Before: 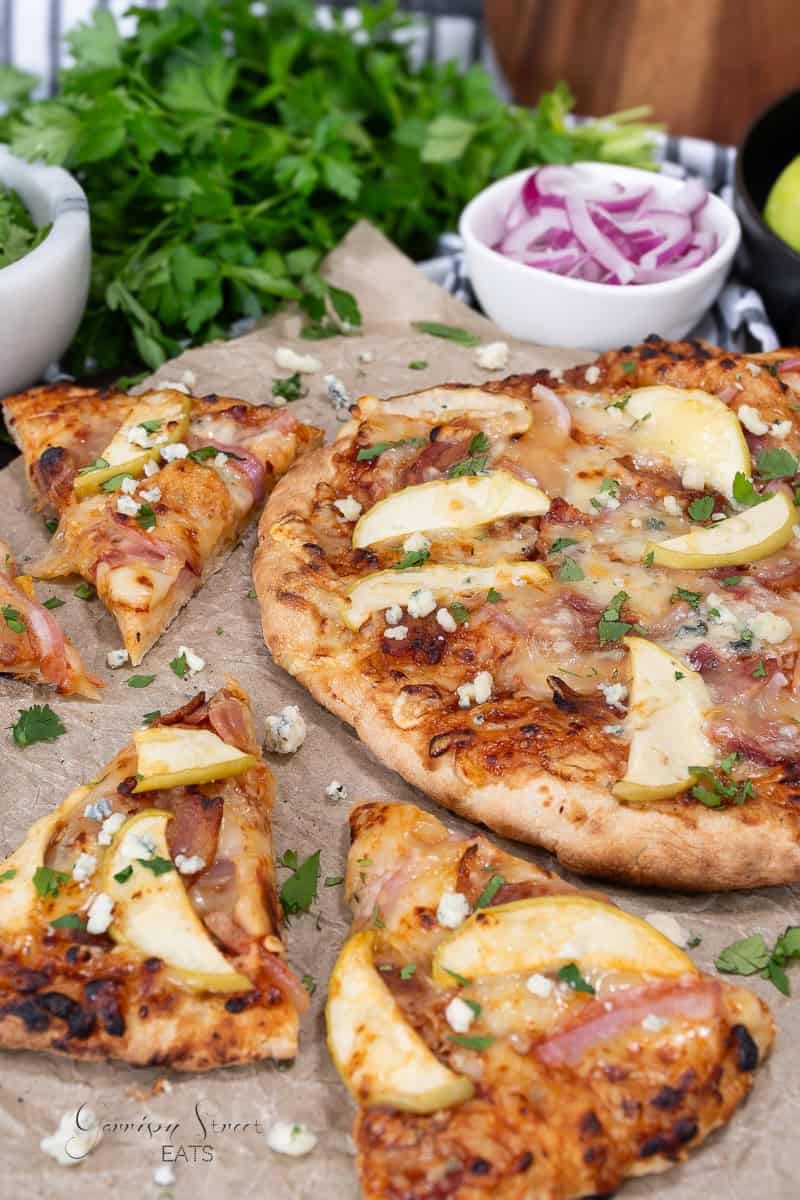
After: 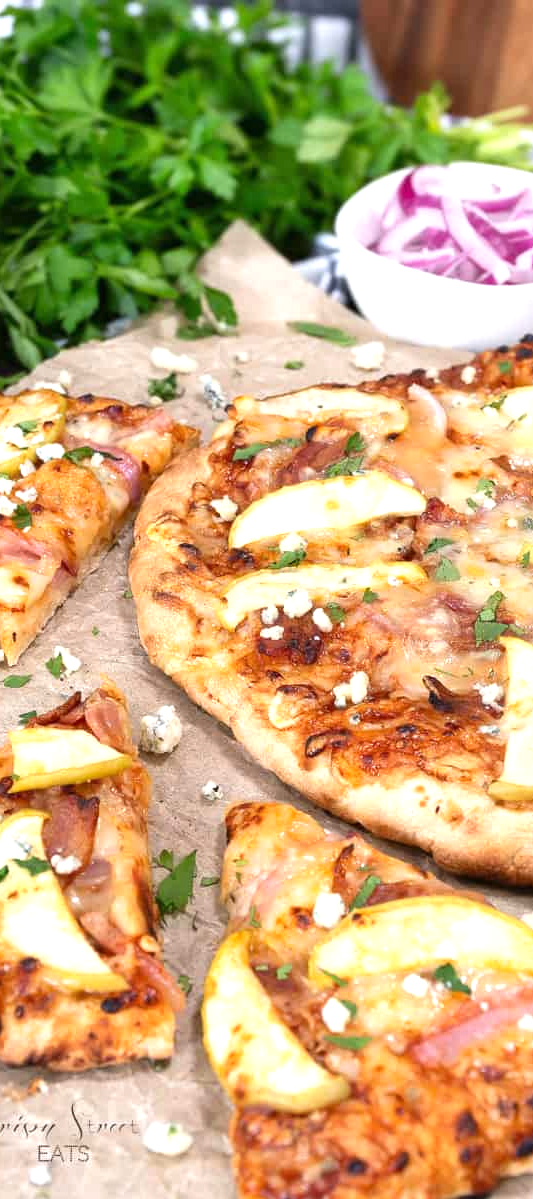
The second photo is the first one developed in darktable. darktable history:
exposure: black level correction 0, exposure 0.7 EV, compensate exposure bias true, compensate highlight preservation false
crop and rotate: left 15.546%, right 17.787%
